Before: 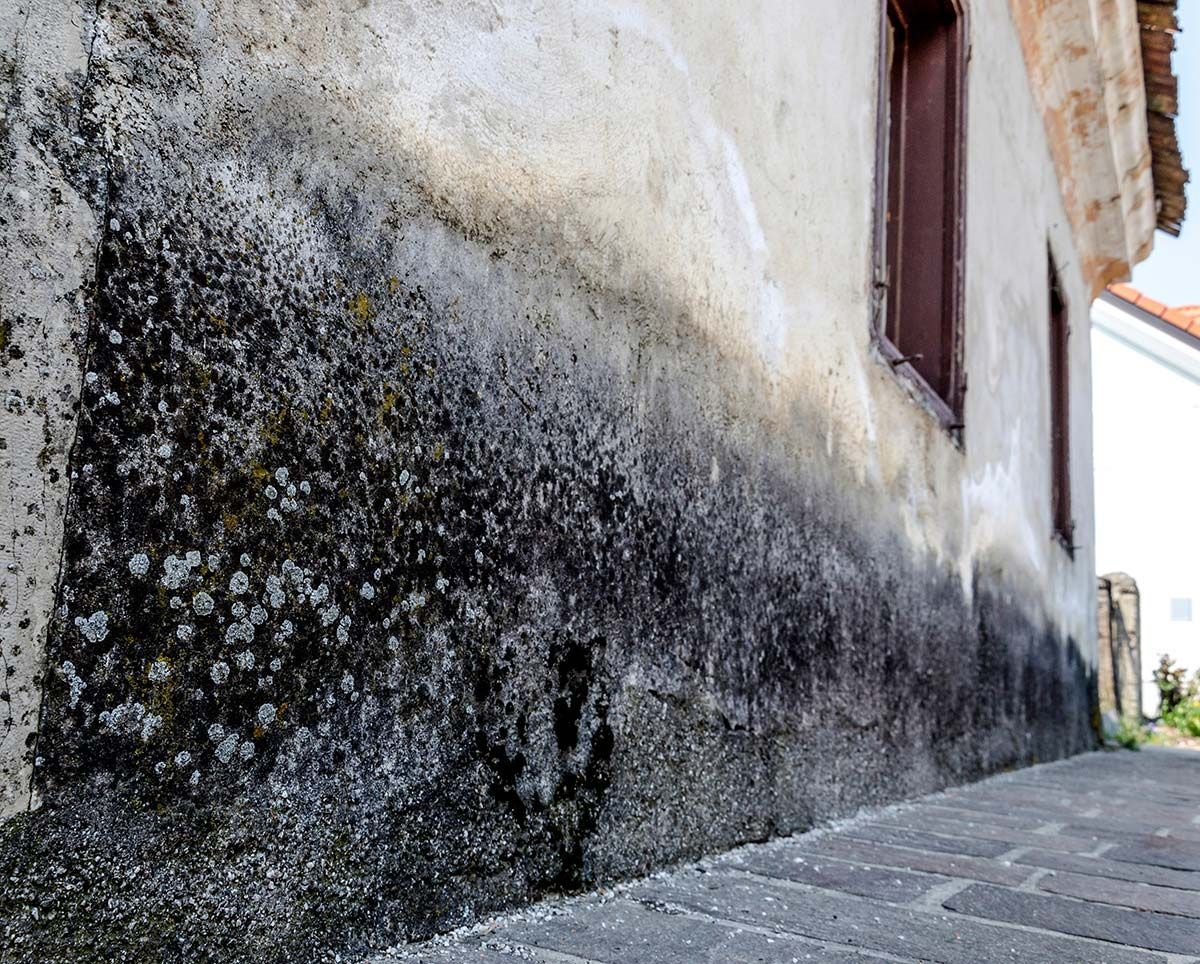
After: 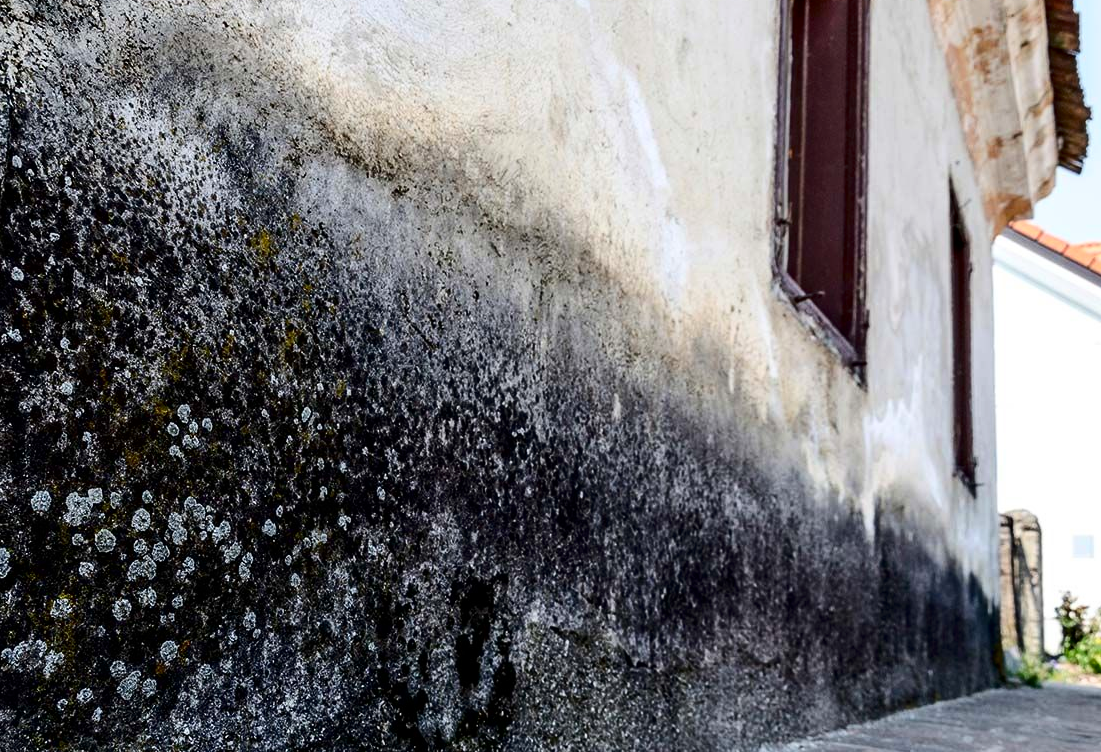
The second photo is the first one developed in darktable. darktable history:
crop: left 8.227%, top 6.596%, bottom 15.298%
contrast brightness saturation: contrast 0.197, brightness -0.101, saturation 0.104
exposure: compensate highlight preservation false
